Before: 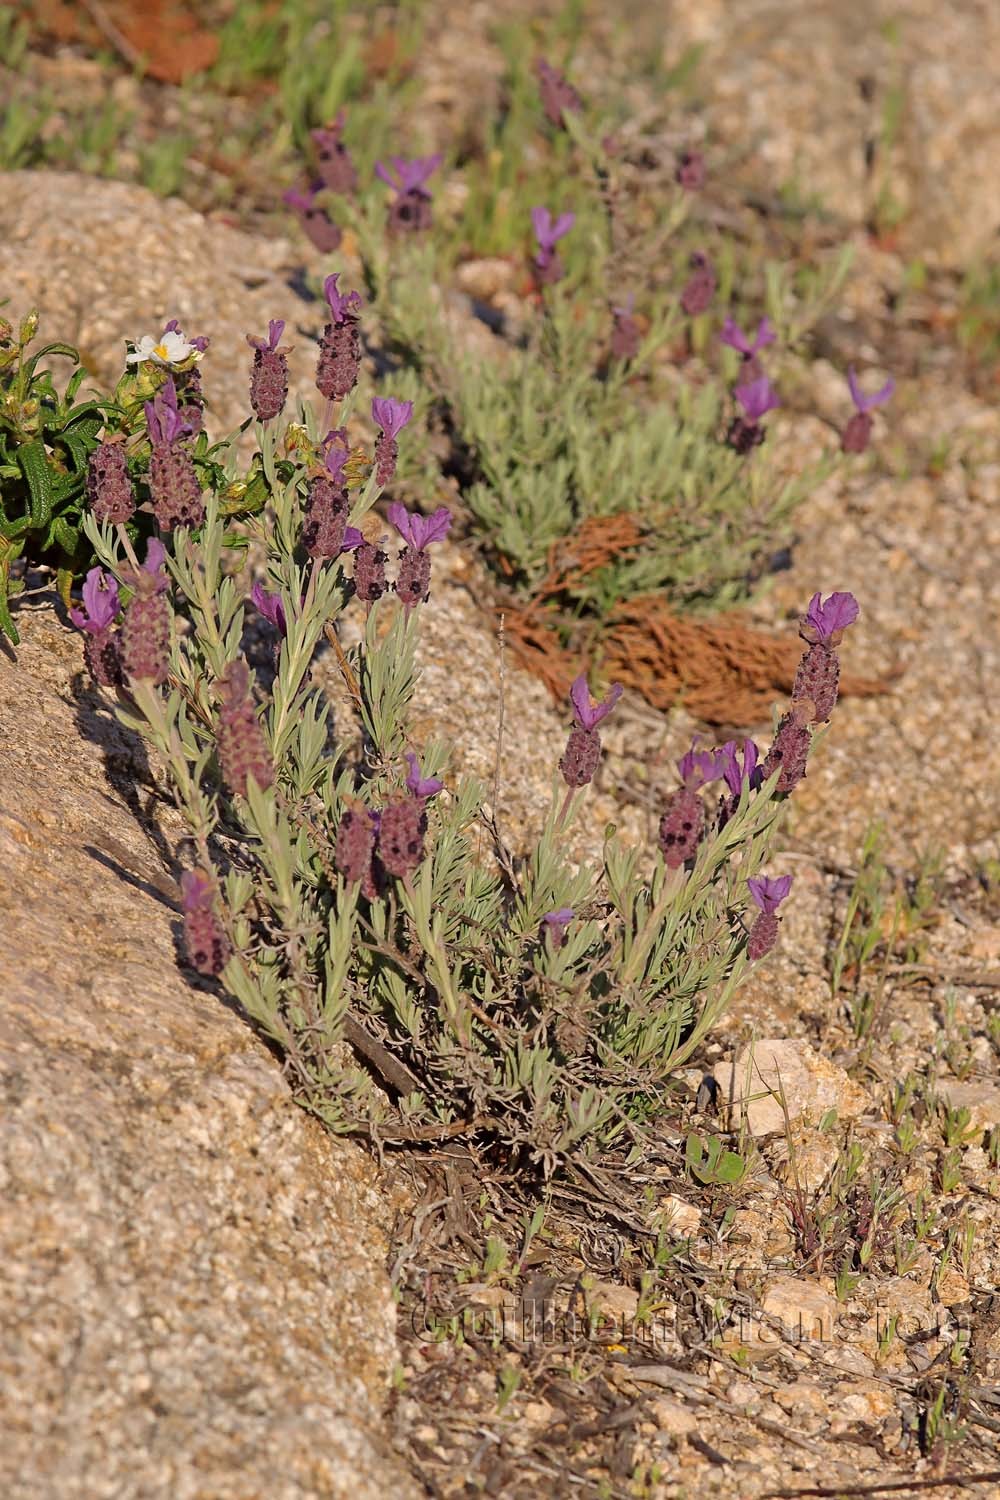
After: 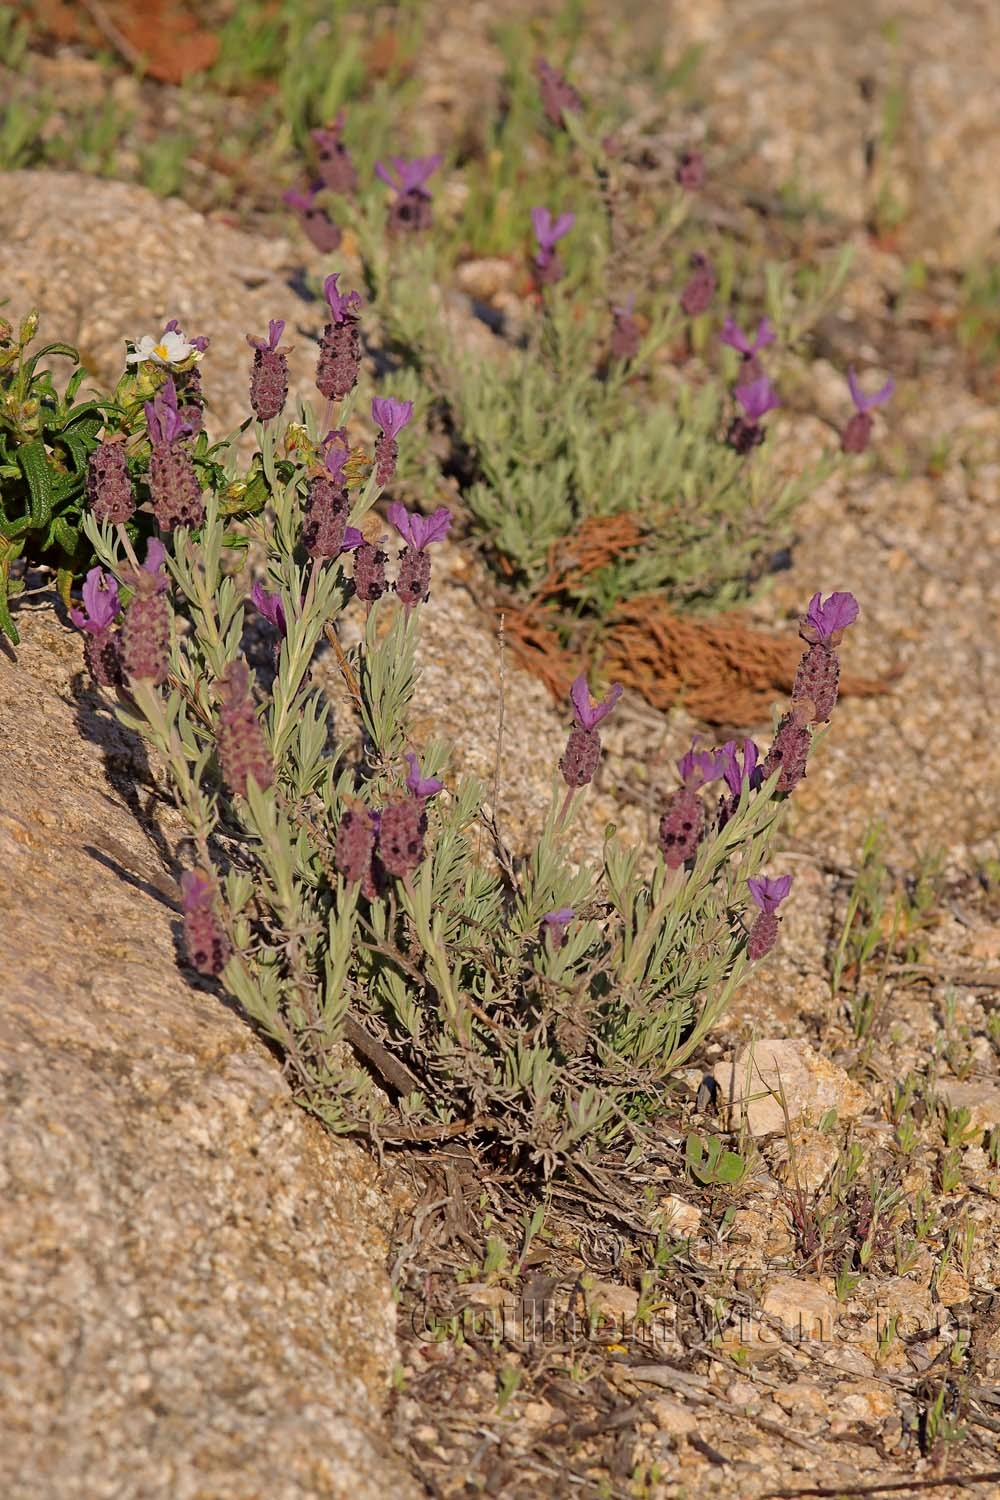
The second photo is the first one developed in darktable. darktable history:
shadows and highlights: shadows -20.26, white point adjustment -1.95, highlights -34.84, shadows color adjustment 97.66%
